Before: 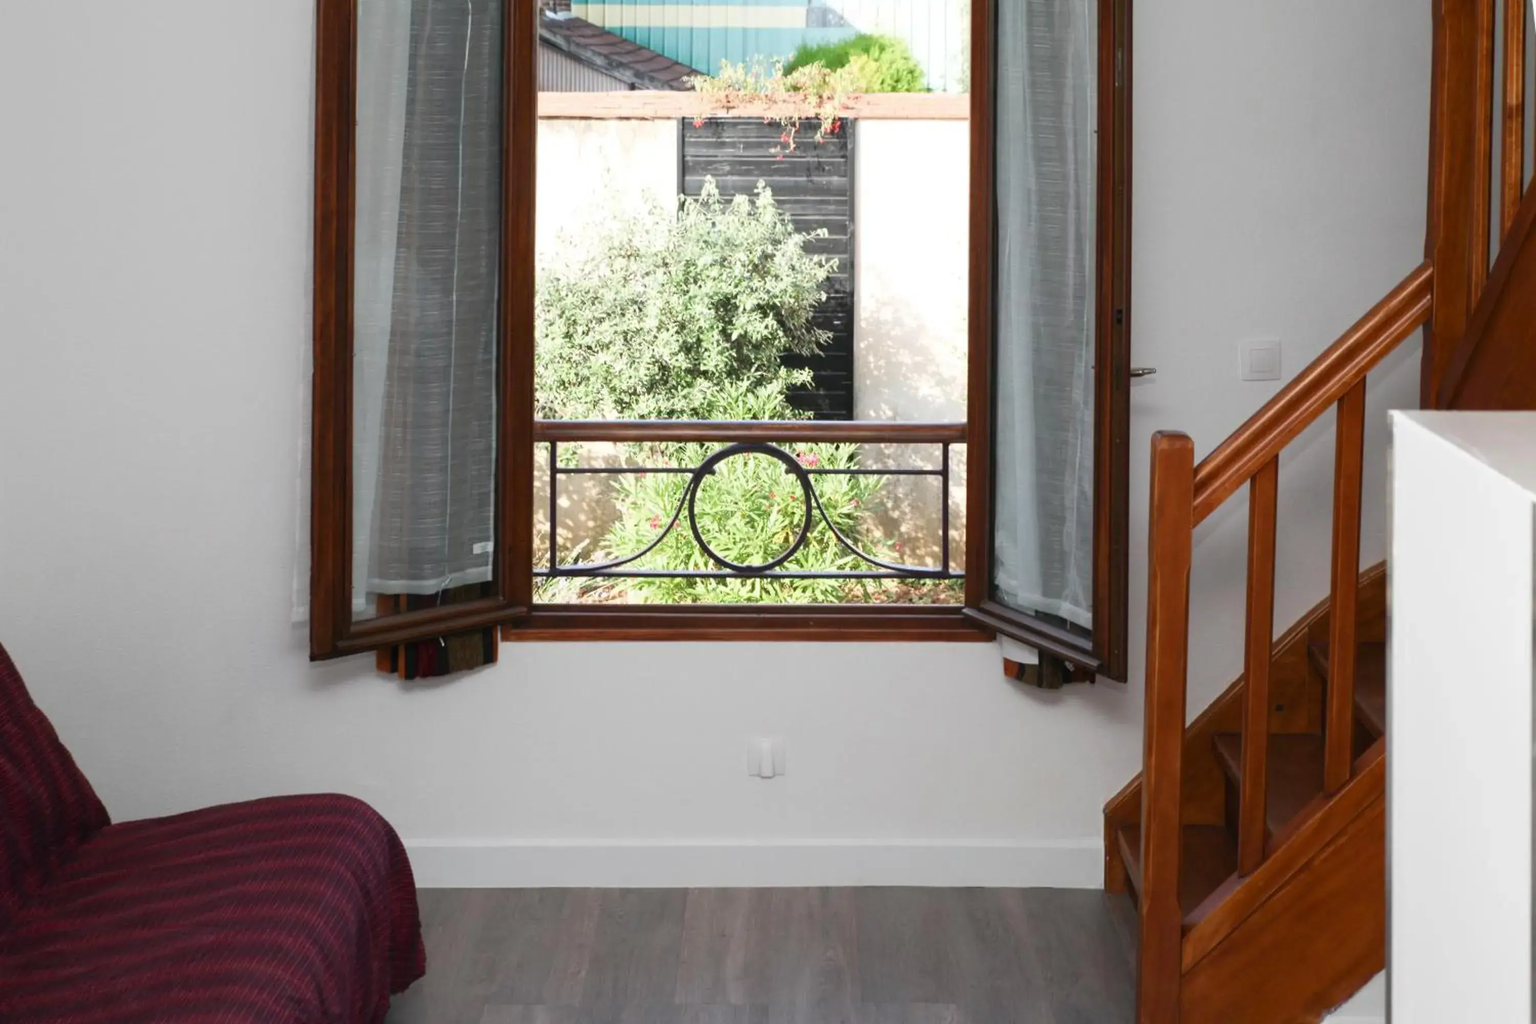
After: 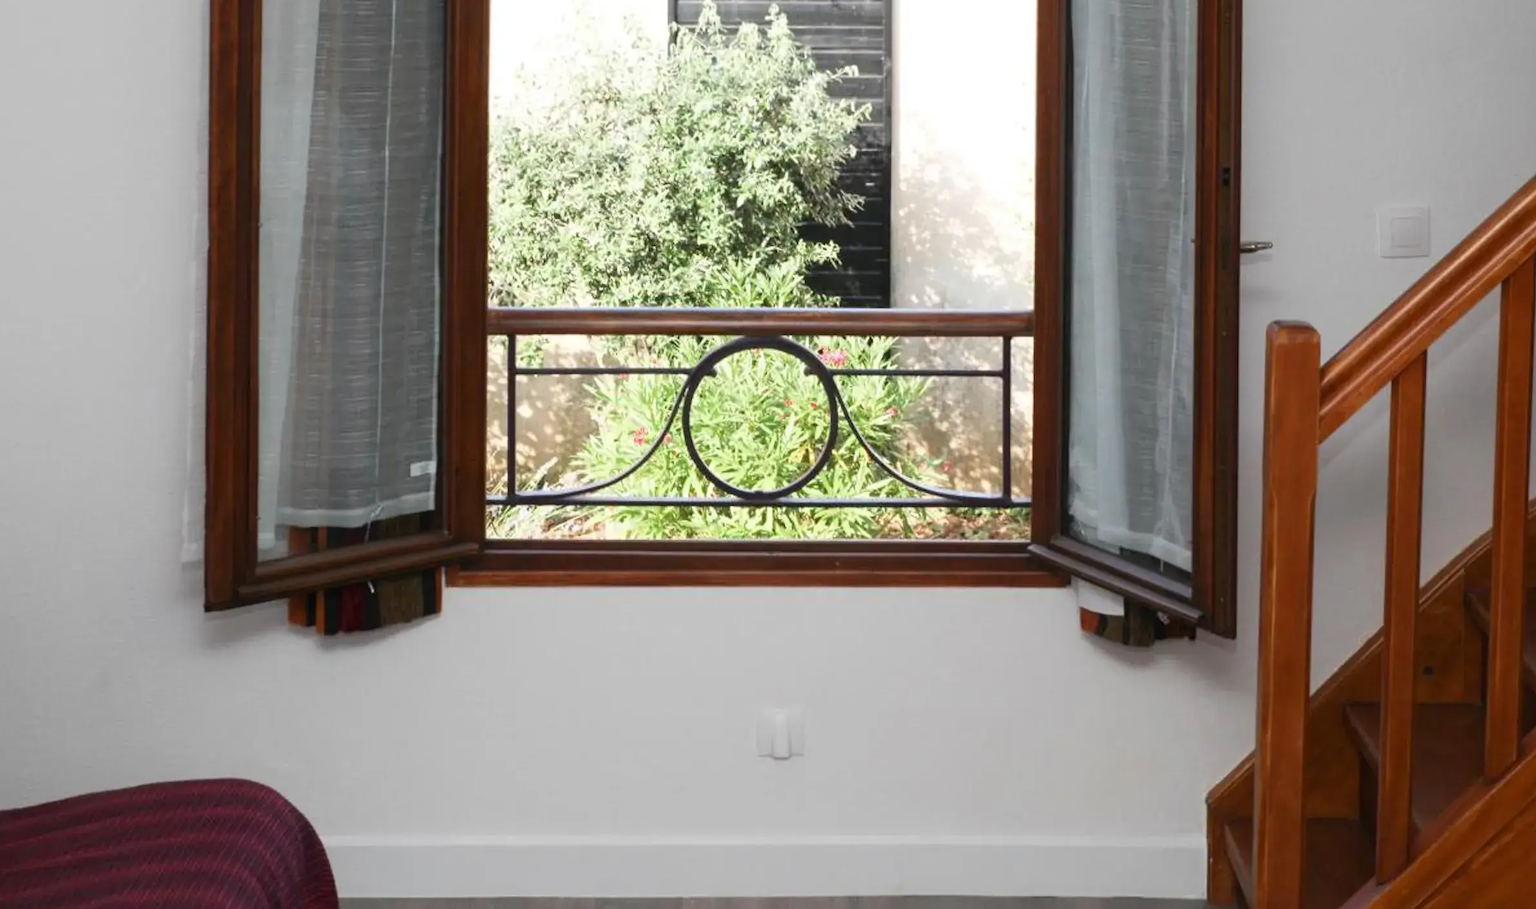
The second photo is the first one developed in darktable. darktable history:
crop: left 9.635%, top 17.288%, right 11.111%, bottom 12.307%
